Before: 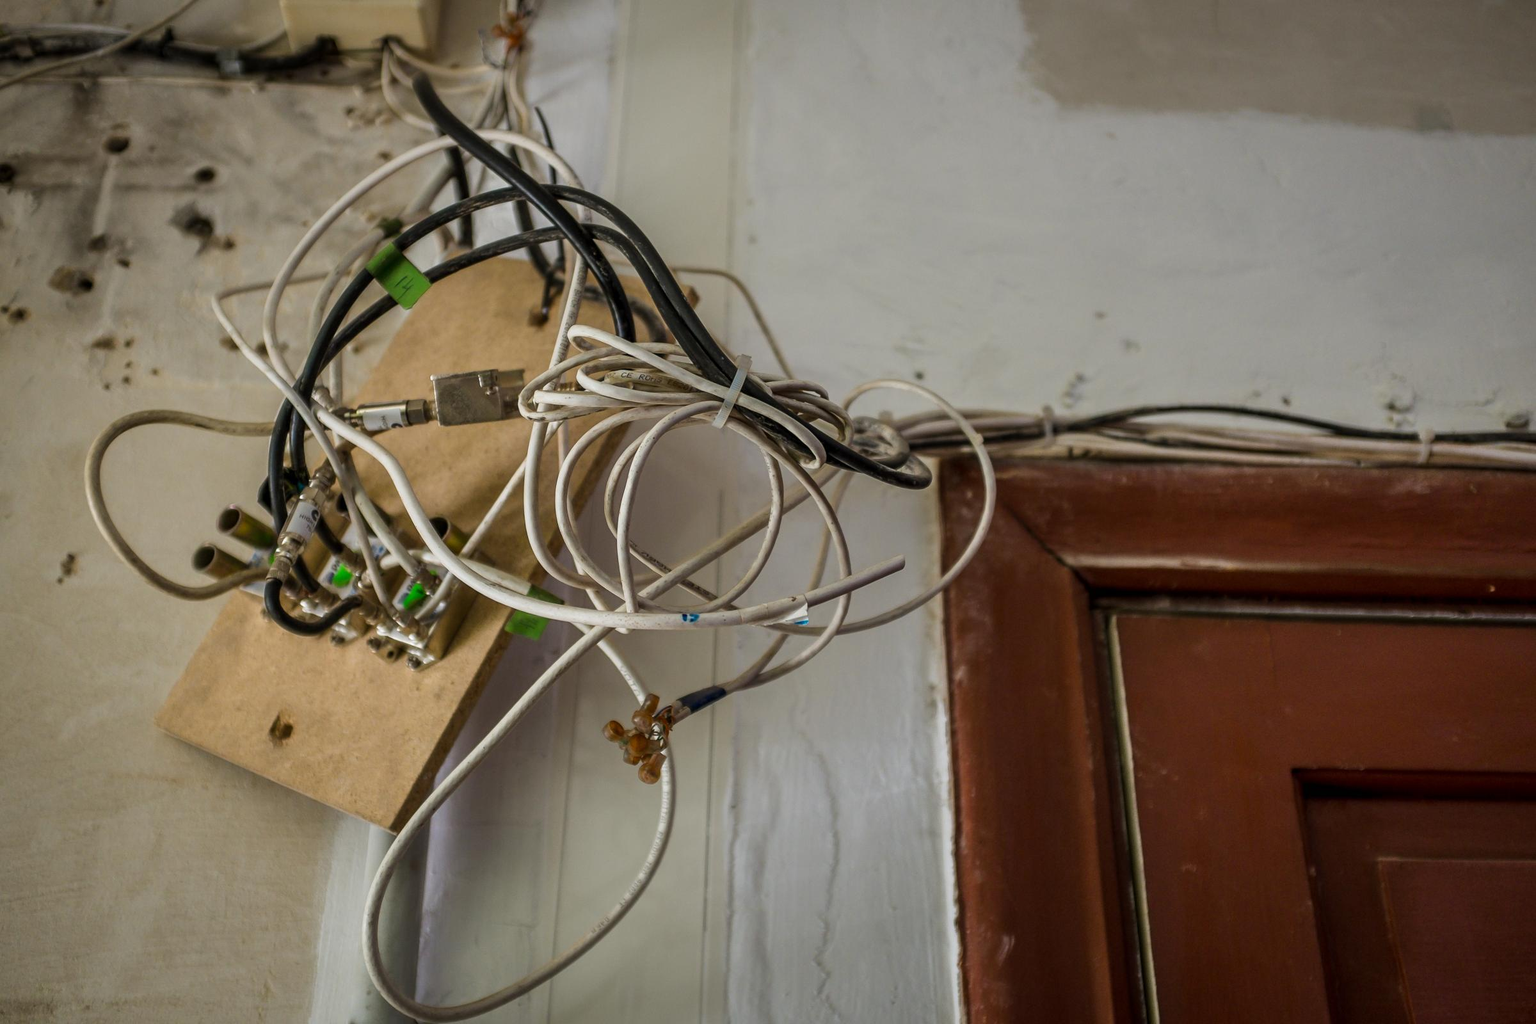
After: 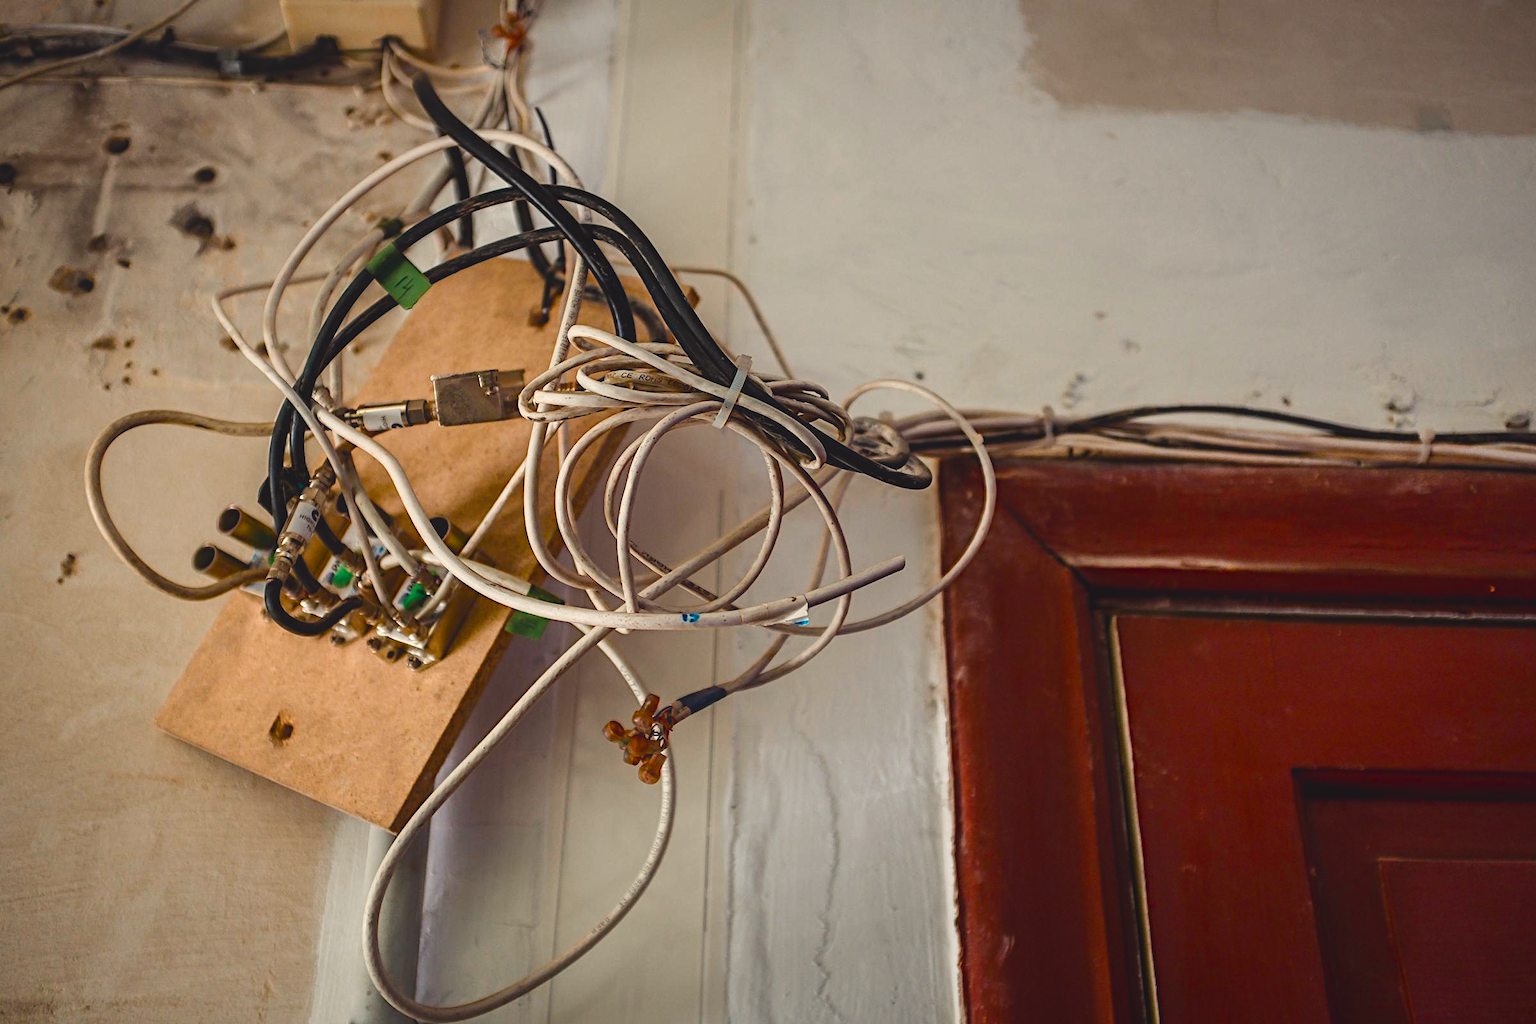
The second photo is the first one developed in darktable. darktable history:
contrast equalizer "negative clarity": octaves 7, y [[0.6 ×6], [0.55 ×6], [0 ×6], [0 ×6], [0 ×6]], mix -0.3
diffuse or sharpen "_builtin_sharpen demosaicing | AA filter": edge sensitivity 1, 1st order anisotropy 100%, 2nd order anisotropy 100%, 3rd order anisotropy 100%, 4th order anisotropy 100%, 1st order speed -25%, 2nd order speed -25%, 3rd order speed -25%, 4th order speed -25%
diffuse or sharpen "bloom 20%": radius span 32, 1st order speed 50%, 2nd order speed 50%, 3rd order speed 50%, 4th order speed 50% | blend: blend mode normal, opacity 20%; mask: uniform (no mask)
tone equalizer "_builtin_contrast tone curve | soft": -8 EV -0.417 EV, -7 EV -0.389 EV, -6 EV -0.333 EV, -5 EV -0.222 EV, -3 EV 0.222 EV, -2 EV 0.333 EV, -1 EV 0.389 EV, +0 EV 0.417 EV, edges refinement/feathering 500, mask exposure compensation -1.57 EV, preserve details no
rgb primaries "creative | pacific": red hue -0.042, red purity 1.1, green hue 0.047, green purity 1.12, blue hue -0.089, blue purity 0.88
color equalizer "creative | pacific": saturation › orange 1.03, saturation › yellow 0.883, saturation › green 0.883, saturation › blue 1.08, saturation › magenta 1.05, hue › orange -4.88, hue › green 8.78, brightness › red 1.06, brightness › orange 1.08, brightness › yellow 0.916, brightness › green 0.916, brightness › cyan 1.04, brightness › blue 1.12, brightness › magenta 1.07
color balance rgb "creative | pacific": shadows lift › chroma 3%, shadows lift › hue 280.8°, power › hue 330°, highlights gain › chroma 3%, highlights gain › hue 75.6°, global offset › luminance 0.7%, perceptual saturation grading › global saturation 20%, perceptual saturation grading › highlights -25%, perceptual saturation grading › shadows 50%, global vibrance 20.33%
